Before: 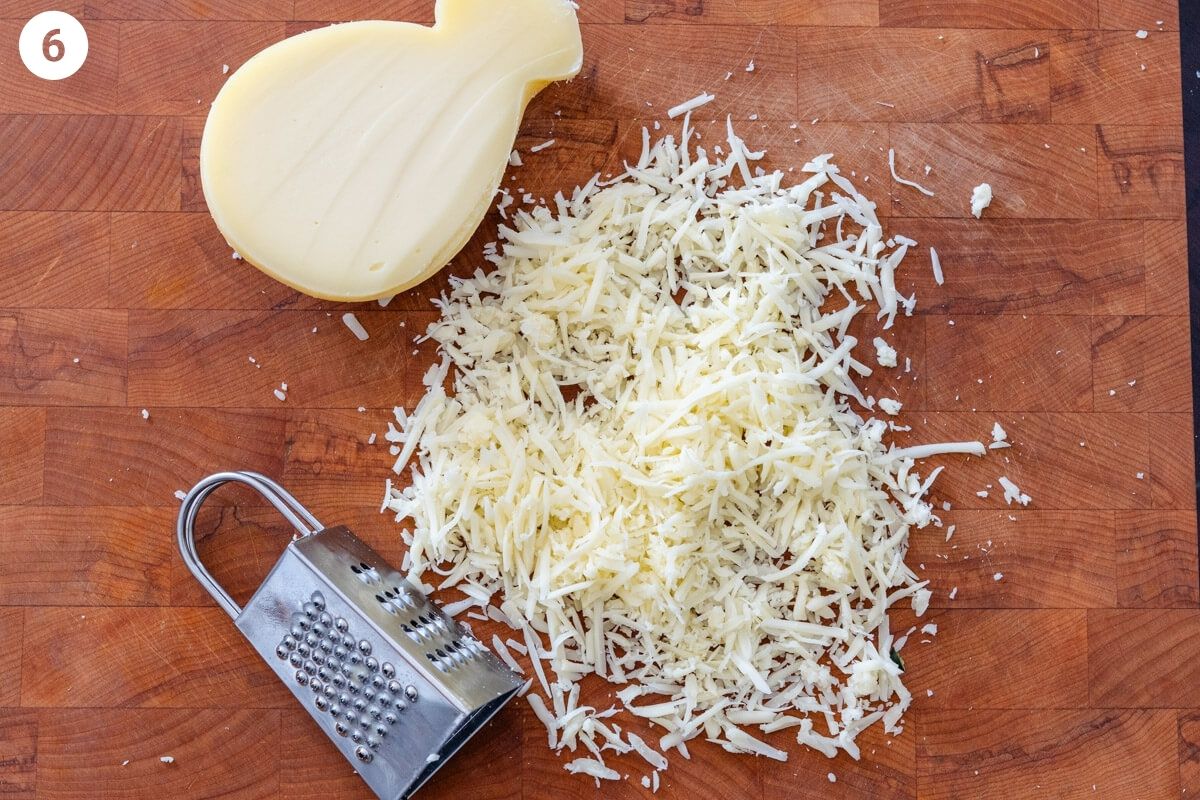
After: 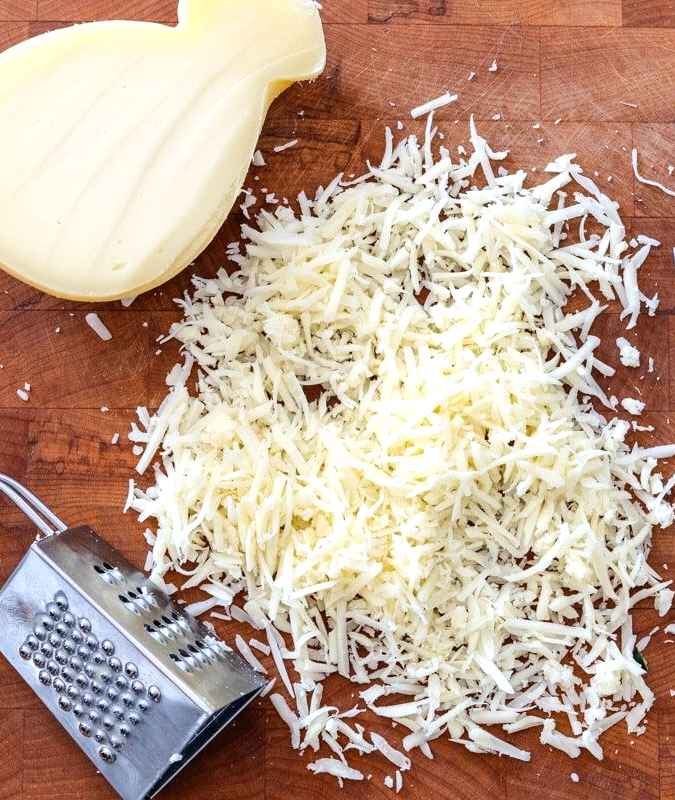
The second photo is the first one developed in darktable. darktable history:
tone equalizer: -8 EV -0.417 EV, -7 EV -0.389 EV, -6 EV -0.333 EV, -5 EV -0.222 EV, -3 EV 0.222 EV, -2 EV 0.333 EV, -1 EV 0.389 EV, +0 EV 0.417 EV, edges refinement/feathering 500, mask exposure compensation -1.57 EV, preserve details no
crop: left 21.496%, right 22.254%
